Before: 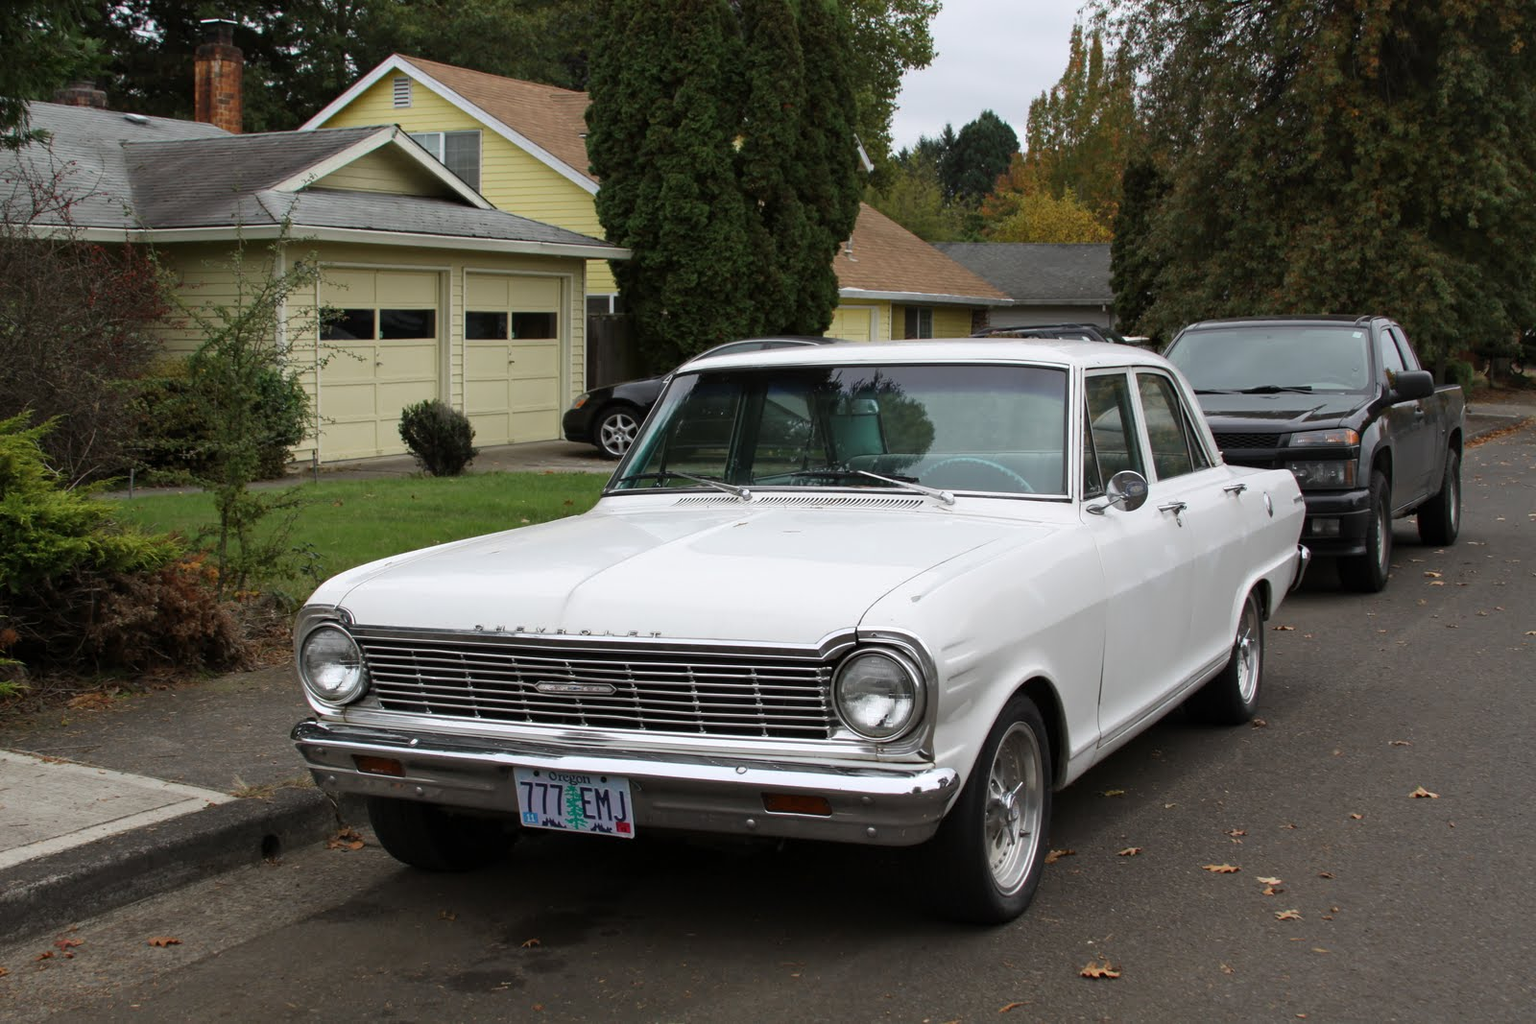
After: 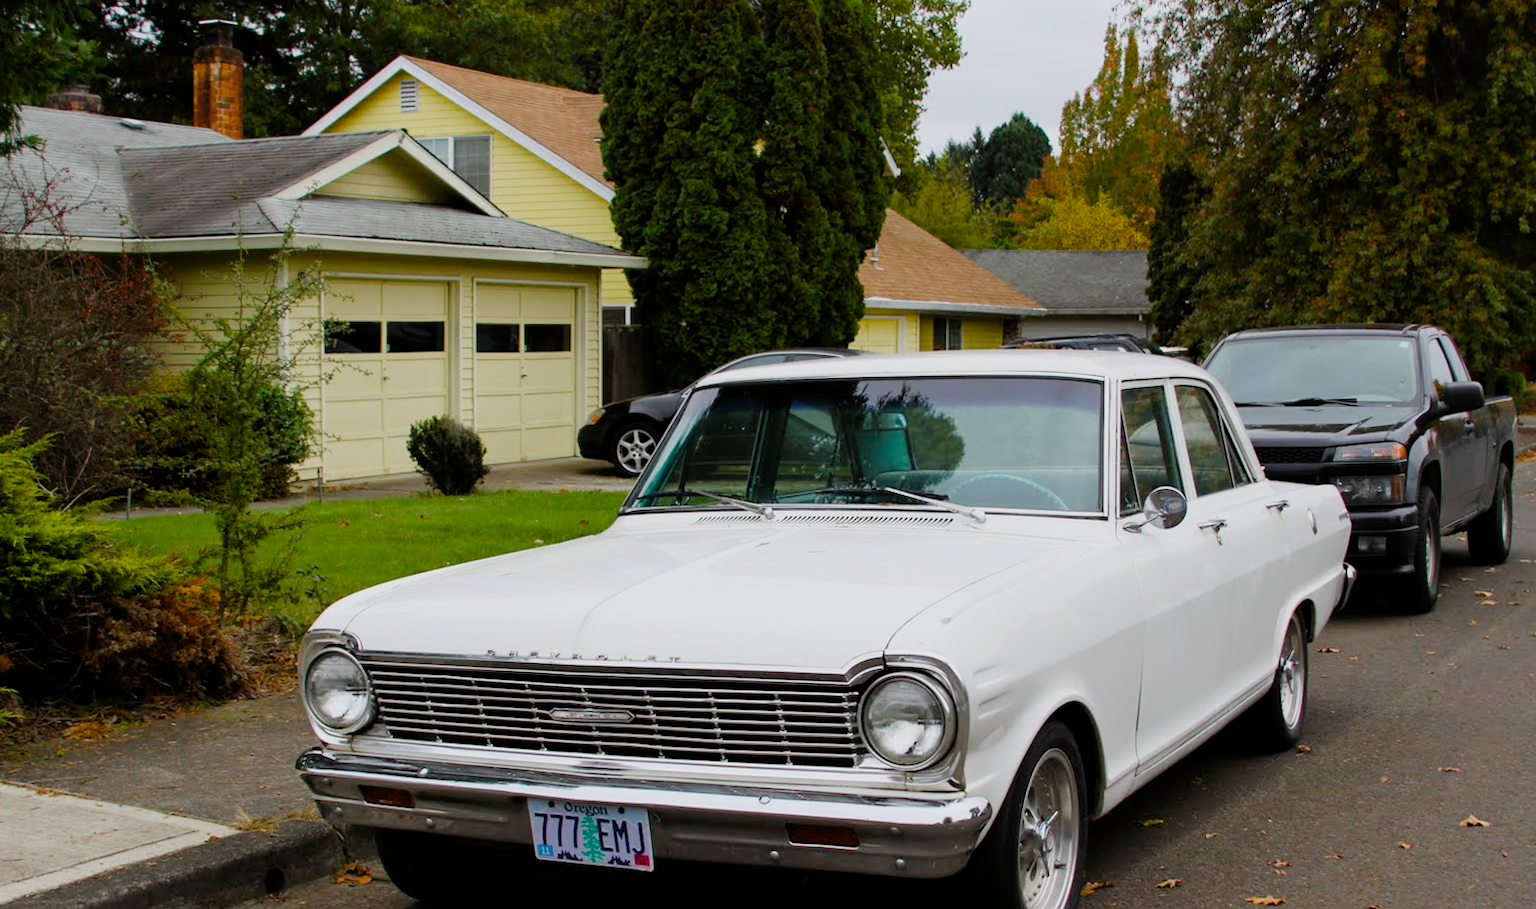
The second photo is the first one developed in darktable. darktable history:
crop and rotate: angle 0.2°, left 0.275%, right 3.127%, bottom 14.18%
color balance rgb: linear chroma grading › shadows -2.2%, linear chroma grading › highlights -15%, linear chroma grading › global chroma -10%, linear chroma grading › mid-tones -10%, perceptual saturation grading › global saturation 45%, perceptual saturation grading › highlights -50%, perceptual saturation grading › shadows 30%, perceptual brilliance grading › global brilliance 18%, global vibrance 45%
filmic rgb: black relative exposure -7.32 EV, white relative exposure 5.09 EV, hardness 3.2
